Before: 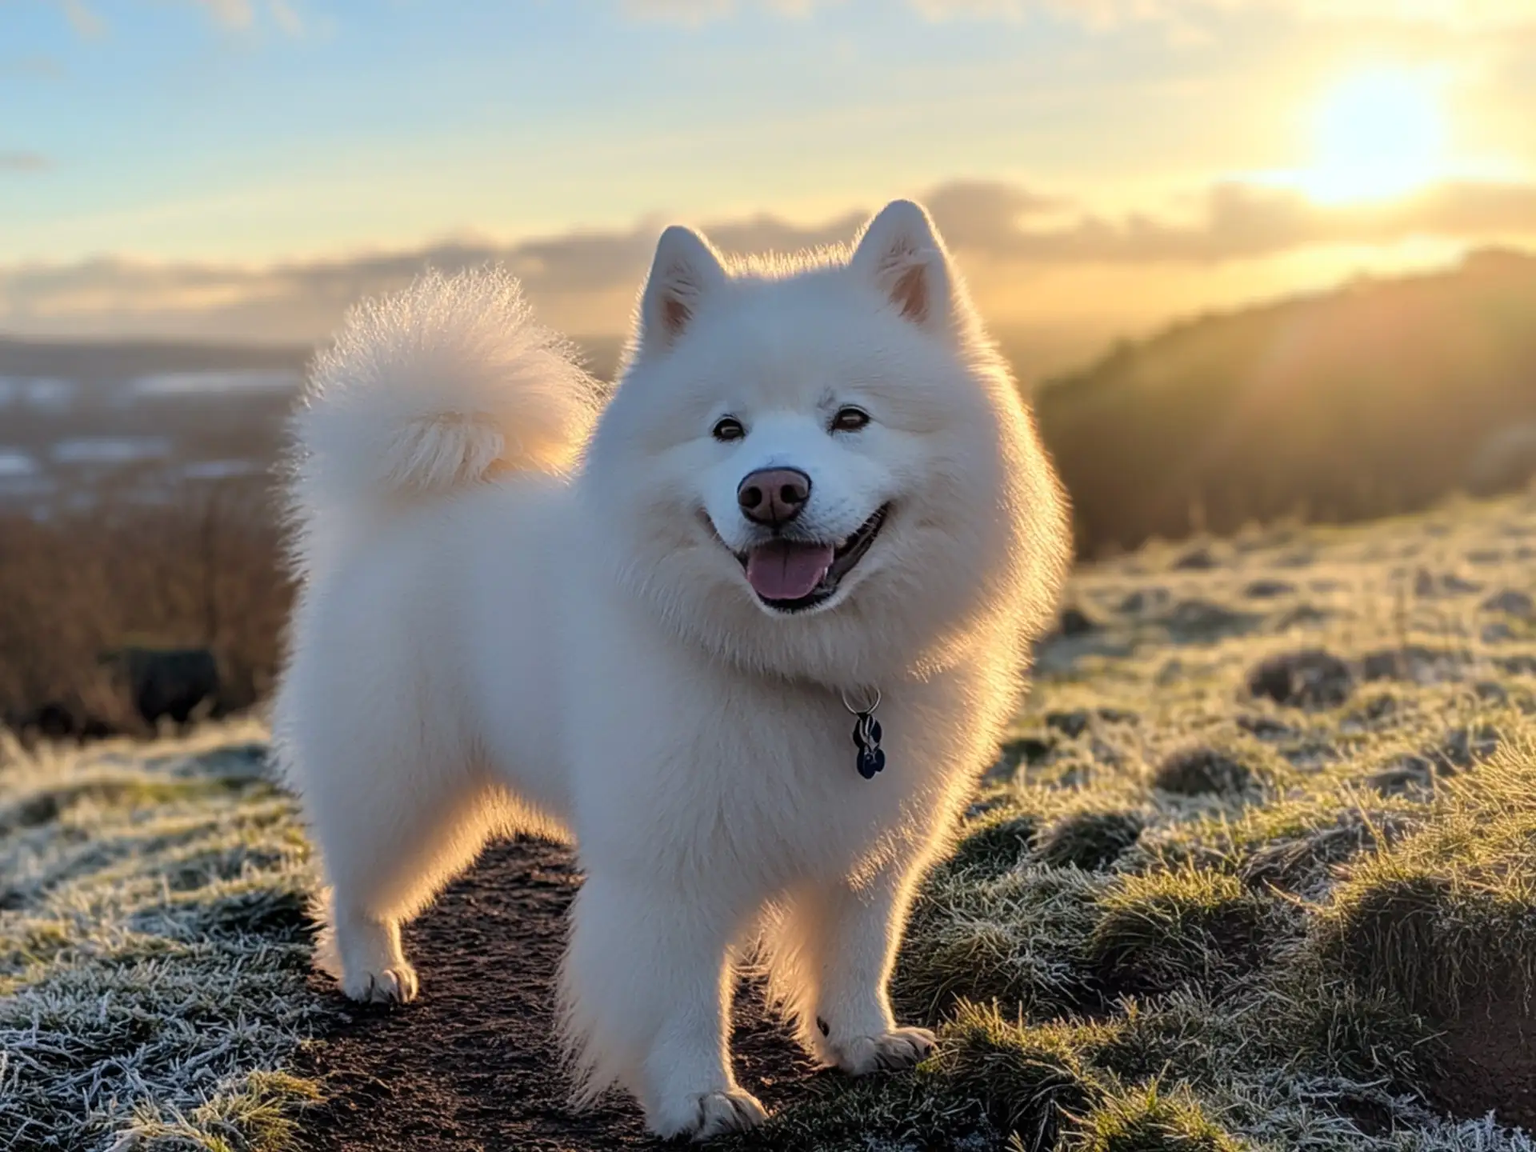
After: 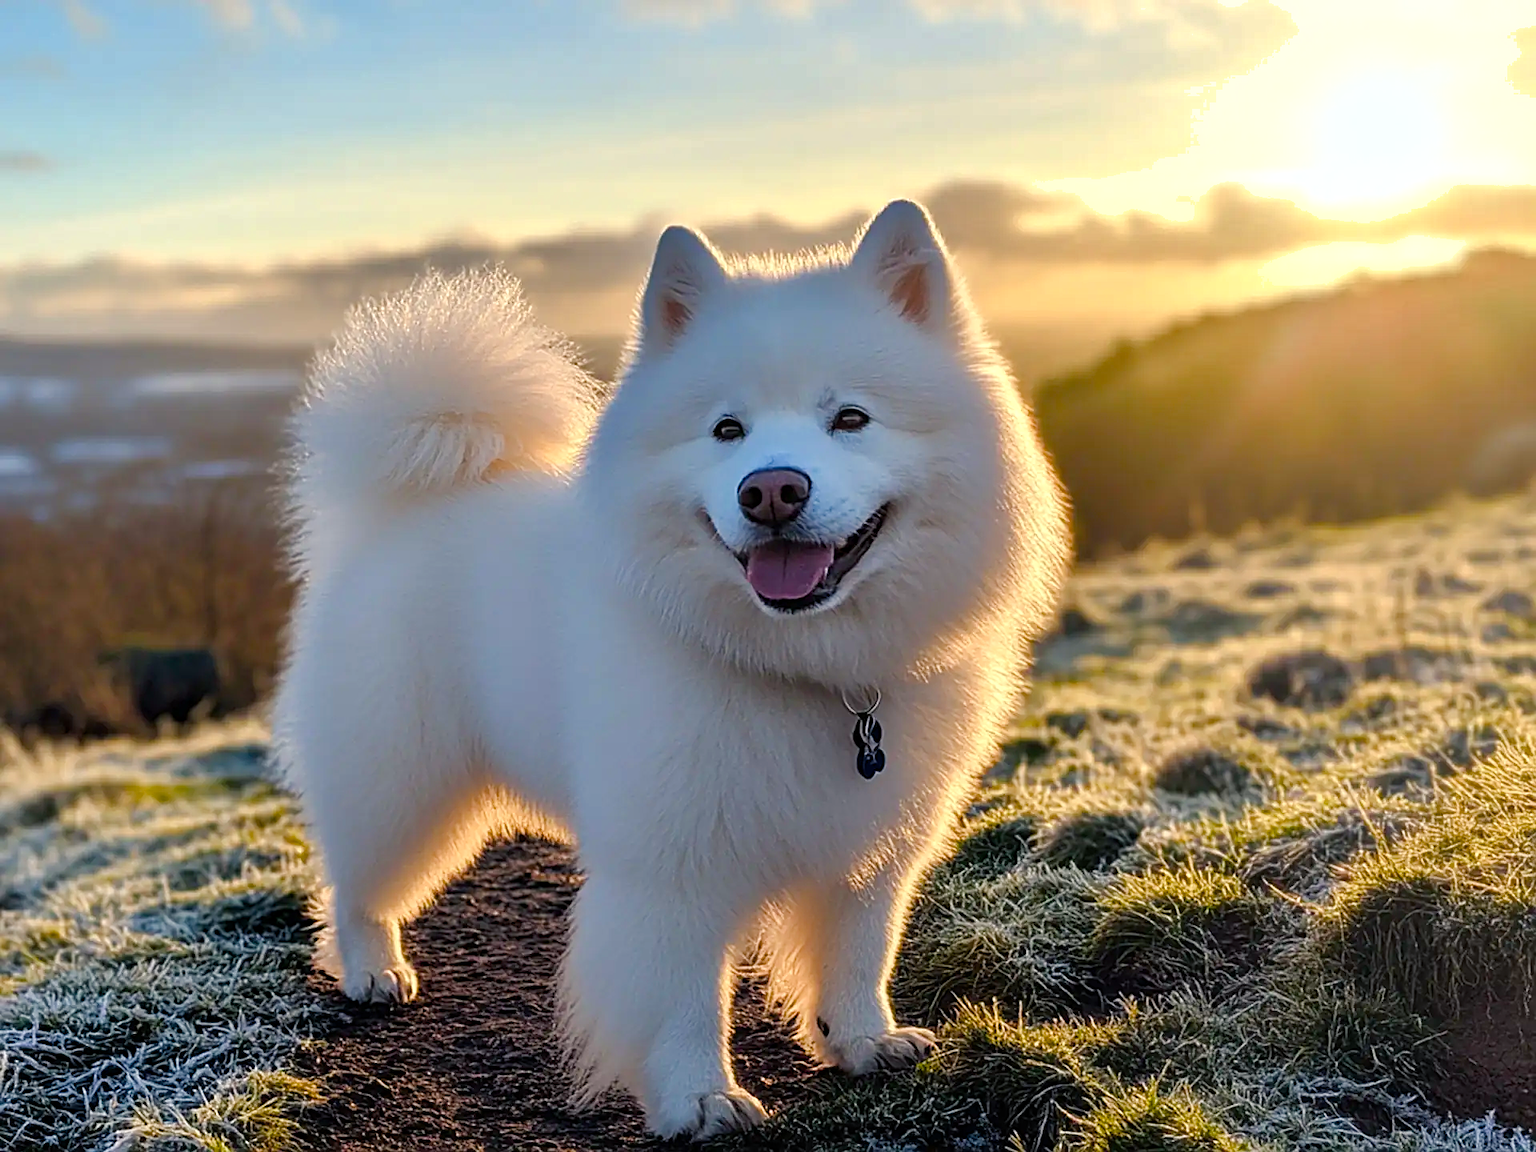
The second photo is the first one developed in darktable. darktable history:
color balance rgb: shadows lift › chroma 2.059%, shadows lift › hue 247.72°, linear chroma grading › global chroma 8.691%, perceptual saturation grading › global saturation 0.962%, perceptual saturation grading › highlights -17.797%, perceptual saturation grading › mid-tones 33.088%, perceptual saturation grading › shadows 50.276%
levels: black 0.054%, levels [0, 0.476, 0.951]
sharpen: on, module defaults
shadows and highlights: shadows 13.58, white point adjustment 1.27, soften with gaussian
